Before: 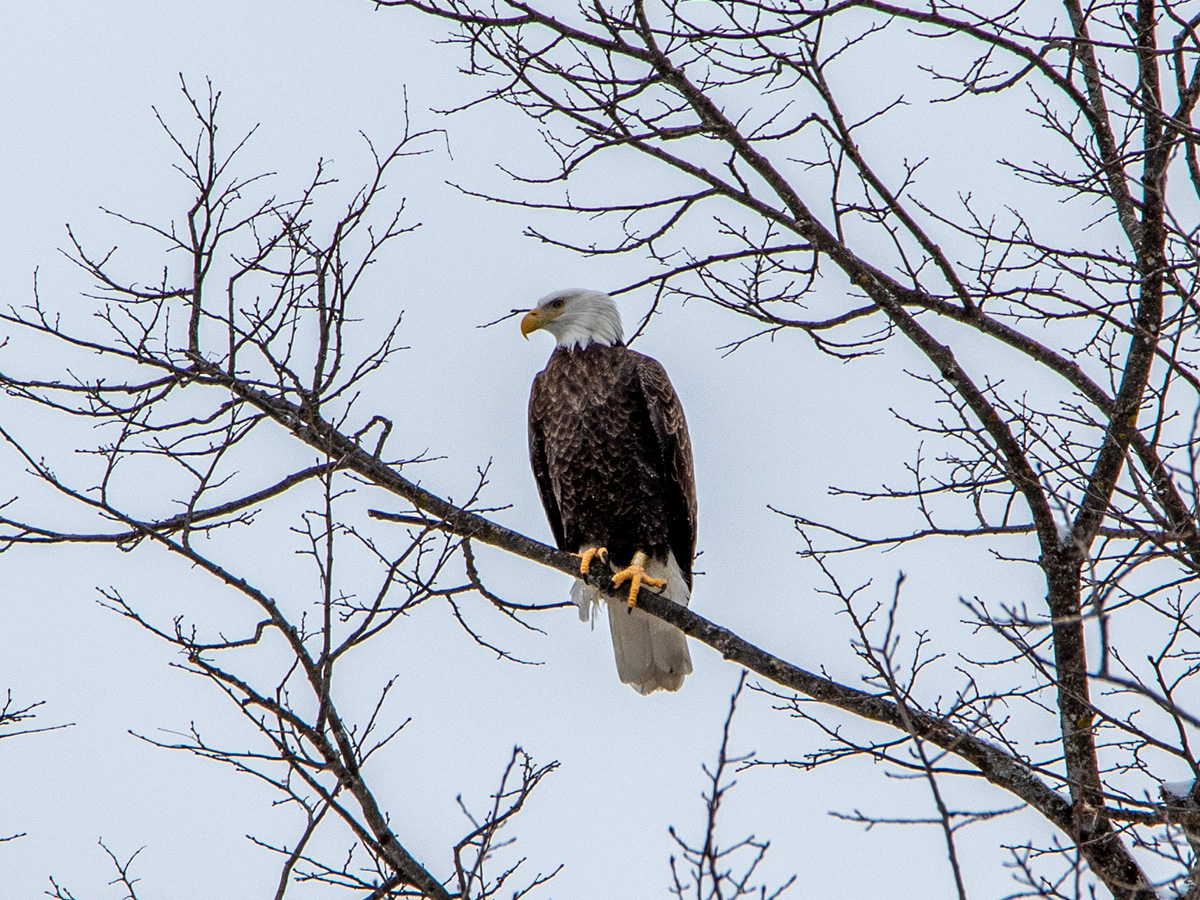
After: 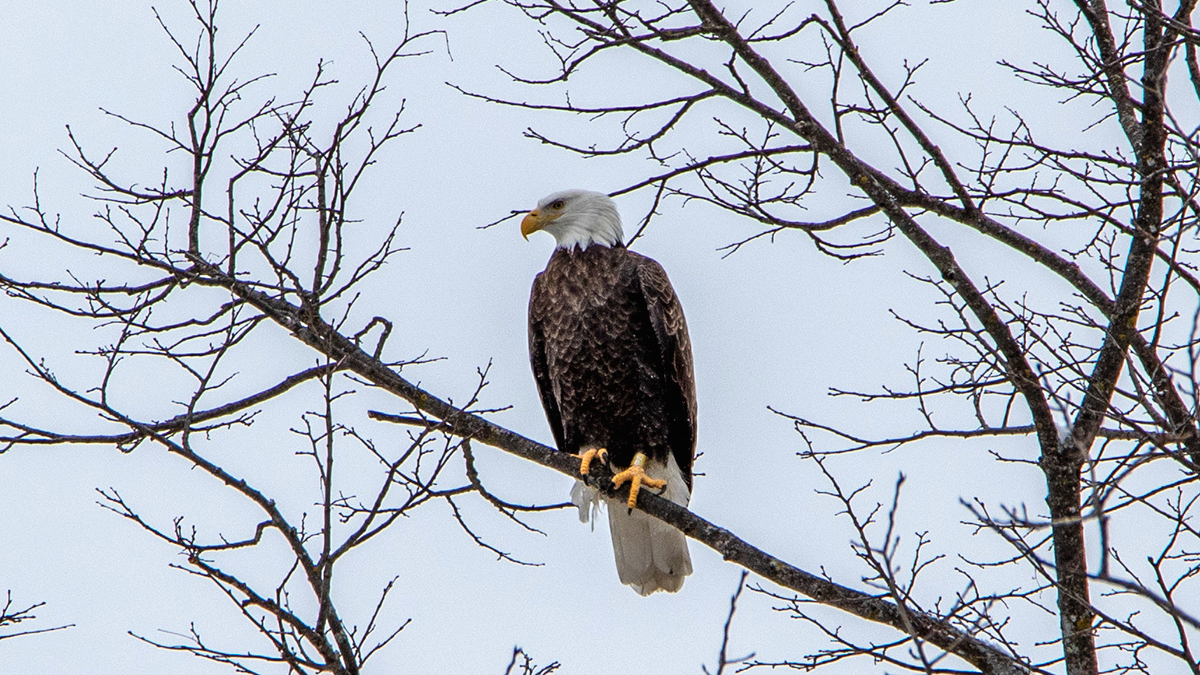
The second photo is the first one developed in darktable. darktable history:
crop: top 11.044%, bottom 13.872%
exposure: black level correction -0.001, exposure 0.079 EV, compensate highlight preservation false
